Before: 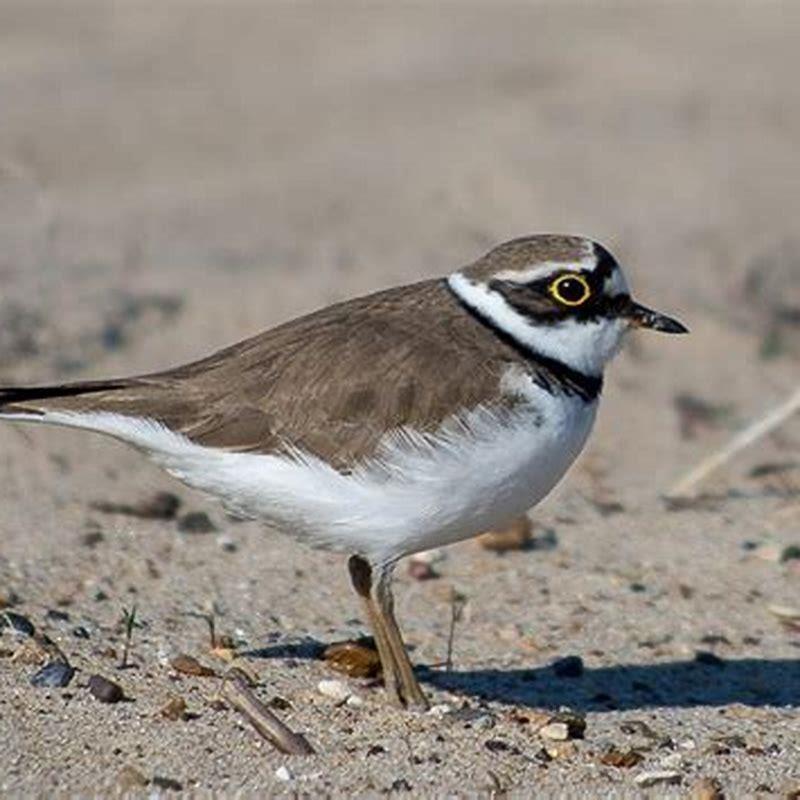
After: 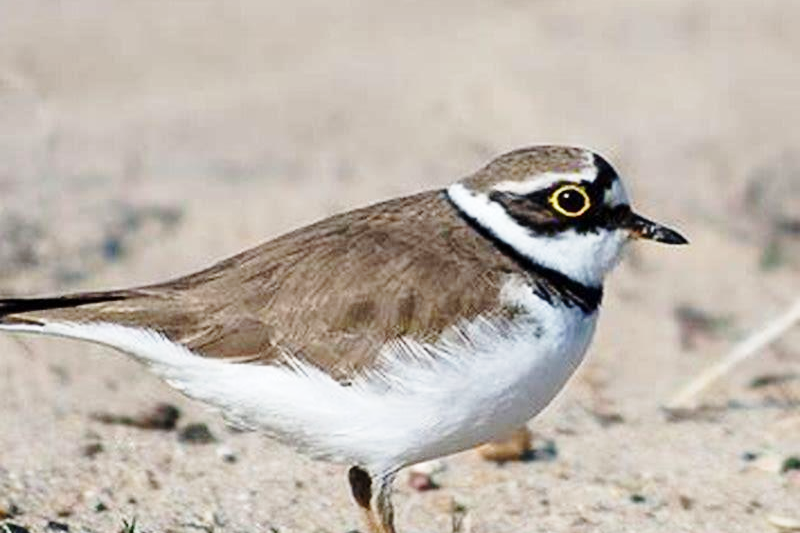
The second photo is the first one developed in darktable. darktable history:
base curve: curves: ch0 [(0, 0) (0.028, 0.03) (0.121, 0.232) (0.46, 0.748) (0.859, 0.968) (1, 1)], preserve colors none
crop: top 11.166%, bottom 22.168%
